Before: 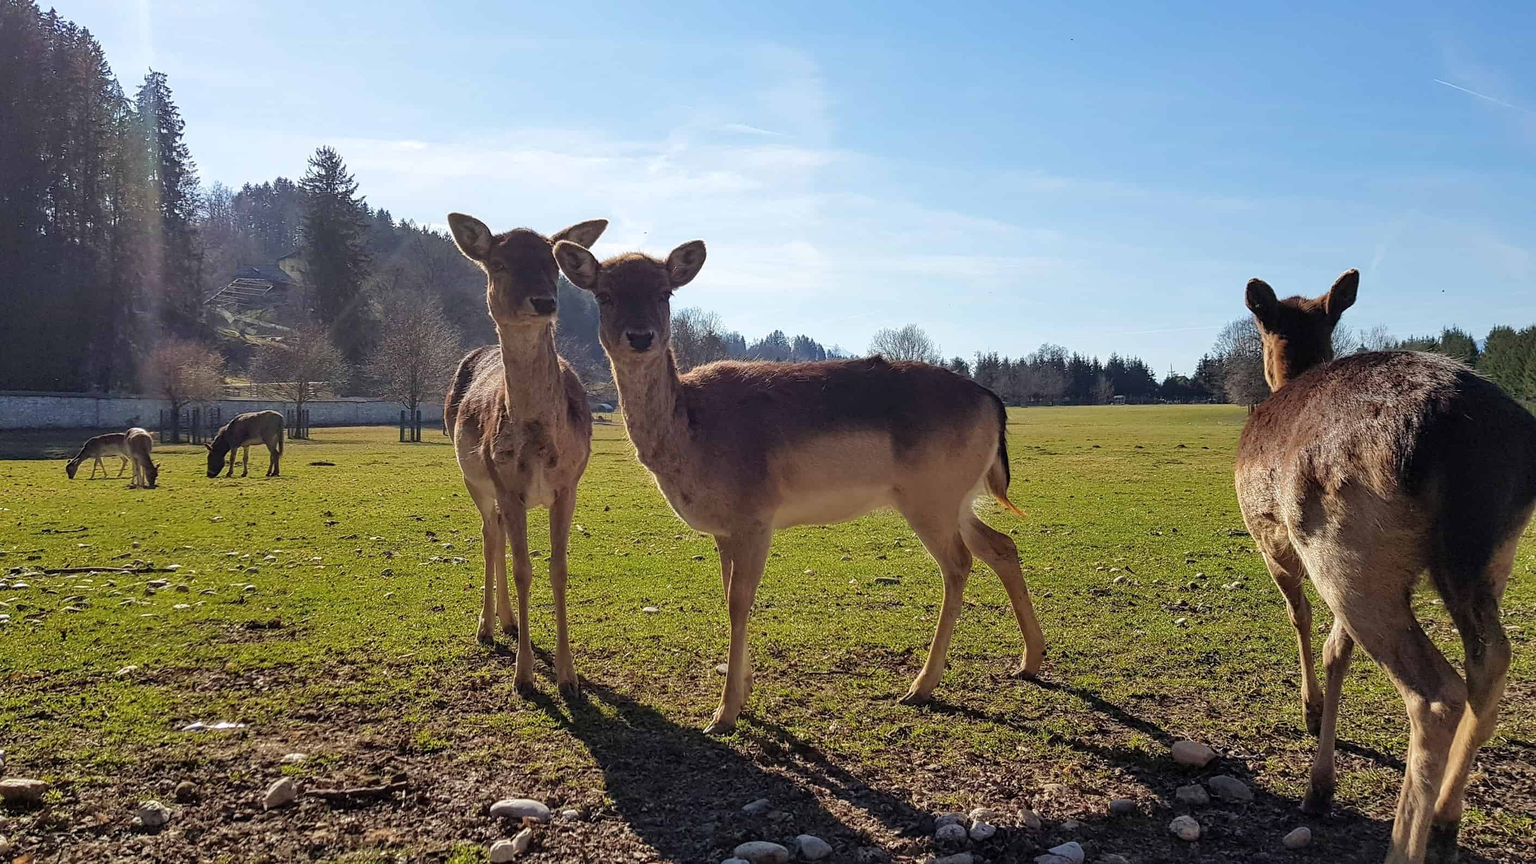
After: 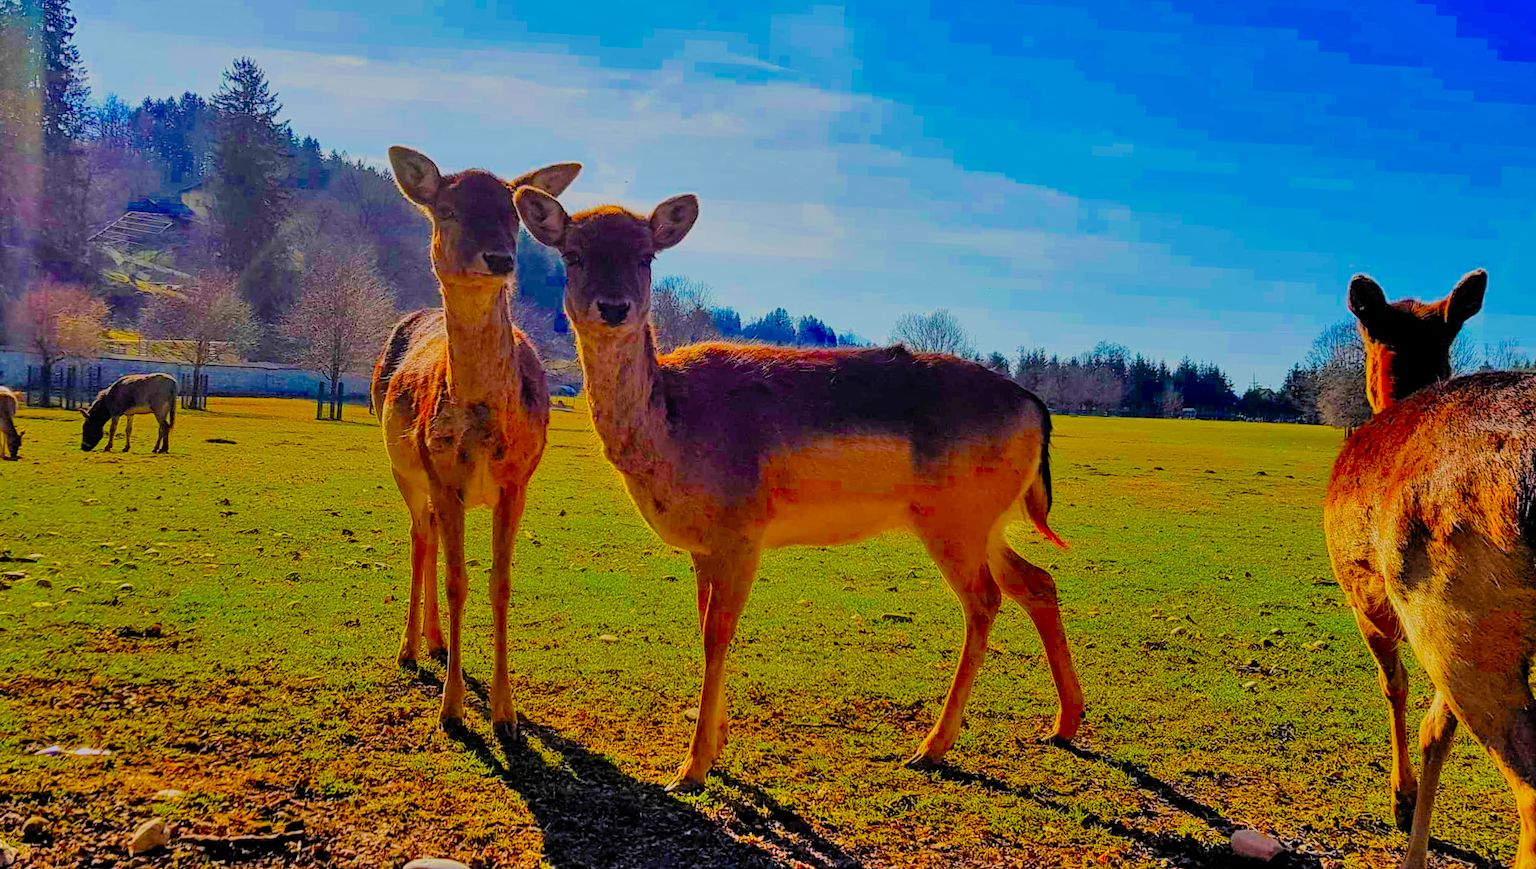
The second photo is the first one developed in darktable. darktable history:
shadows and highlights: soften with gaussian
filmic rgb: middle gray luminance 3.27%, black relative exposure -5.95 EV, white relative exposure 6.38 EV, dynamic range scaling 21.68%, target black luminance 0%, hardness 2.29, latitude 46.45%, contrast 0.786, highlights saturation mix 98.62%, shadows ↔ highlights balance 0.03%, color science v4 (2020)
crop and rotate: angle -2.96°, left 5.343%, top 5.191%, right 4.611%, bottom 4.233%
